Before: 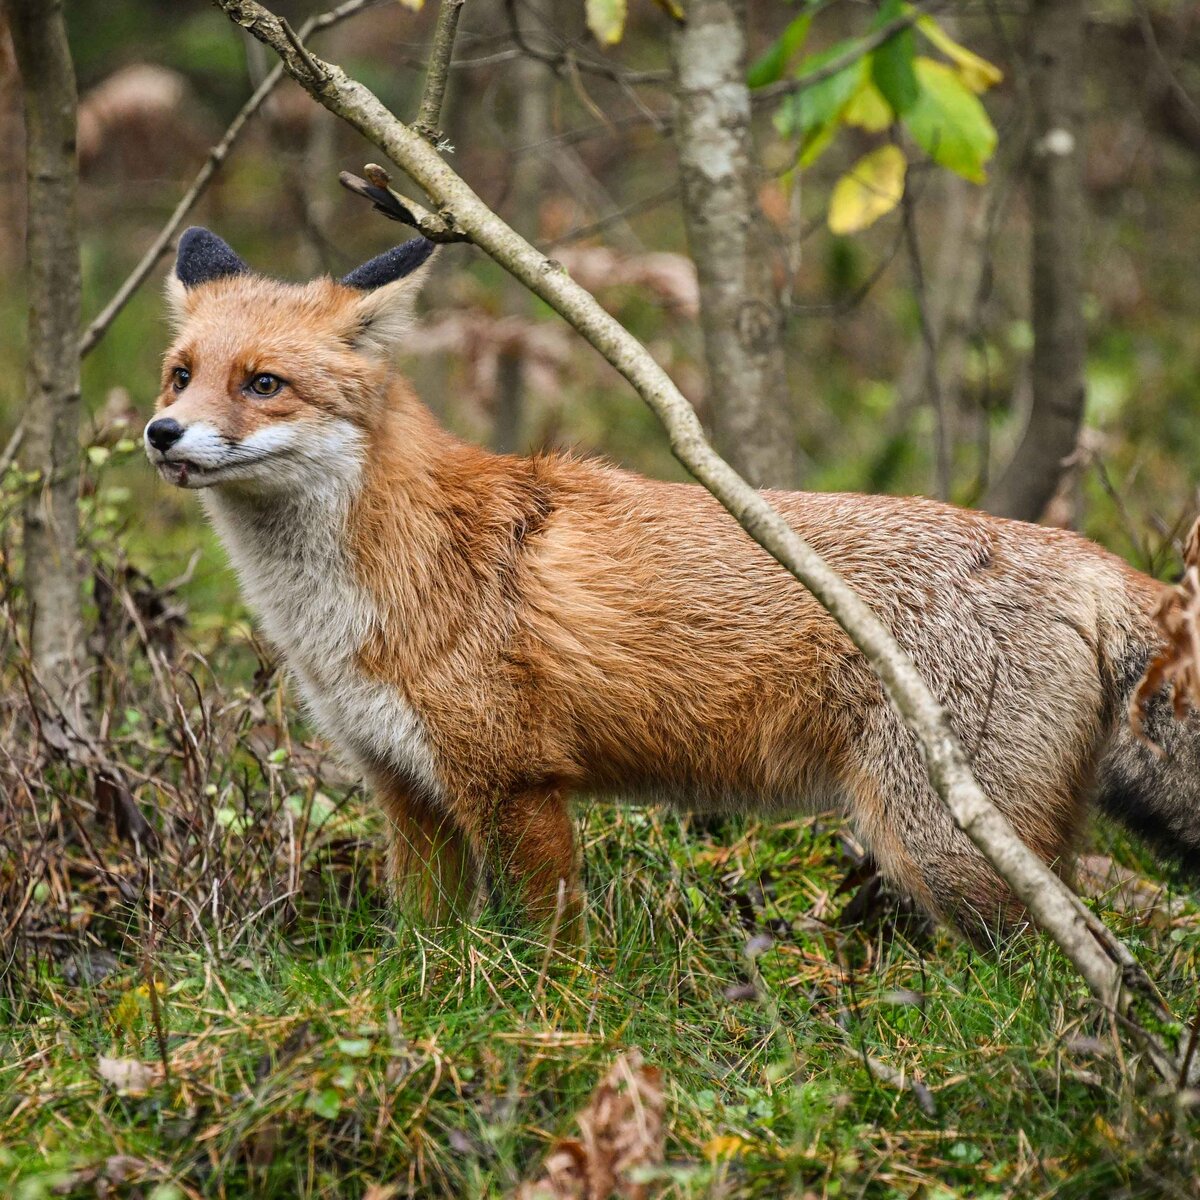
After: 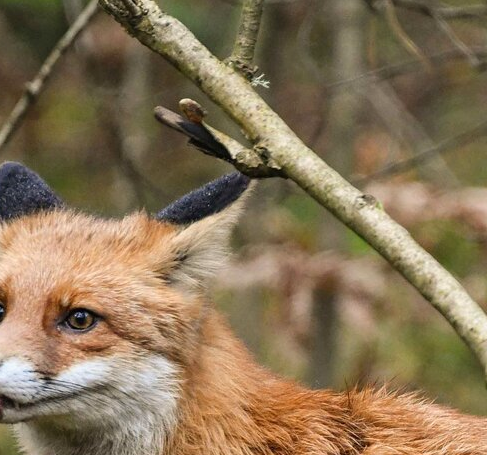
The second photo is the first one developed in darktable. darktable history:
white balance: red 1.009, blue 0.985
crop: left 15.452%, top 5.459%, right 43.956%, bottom 56.62%
